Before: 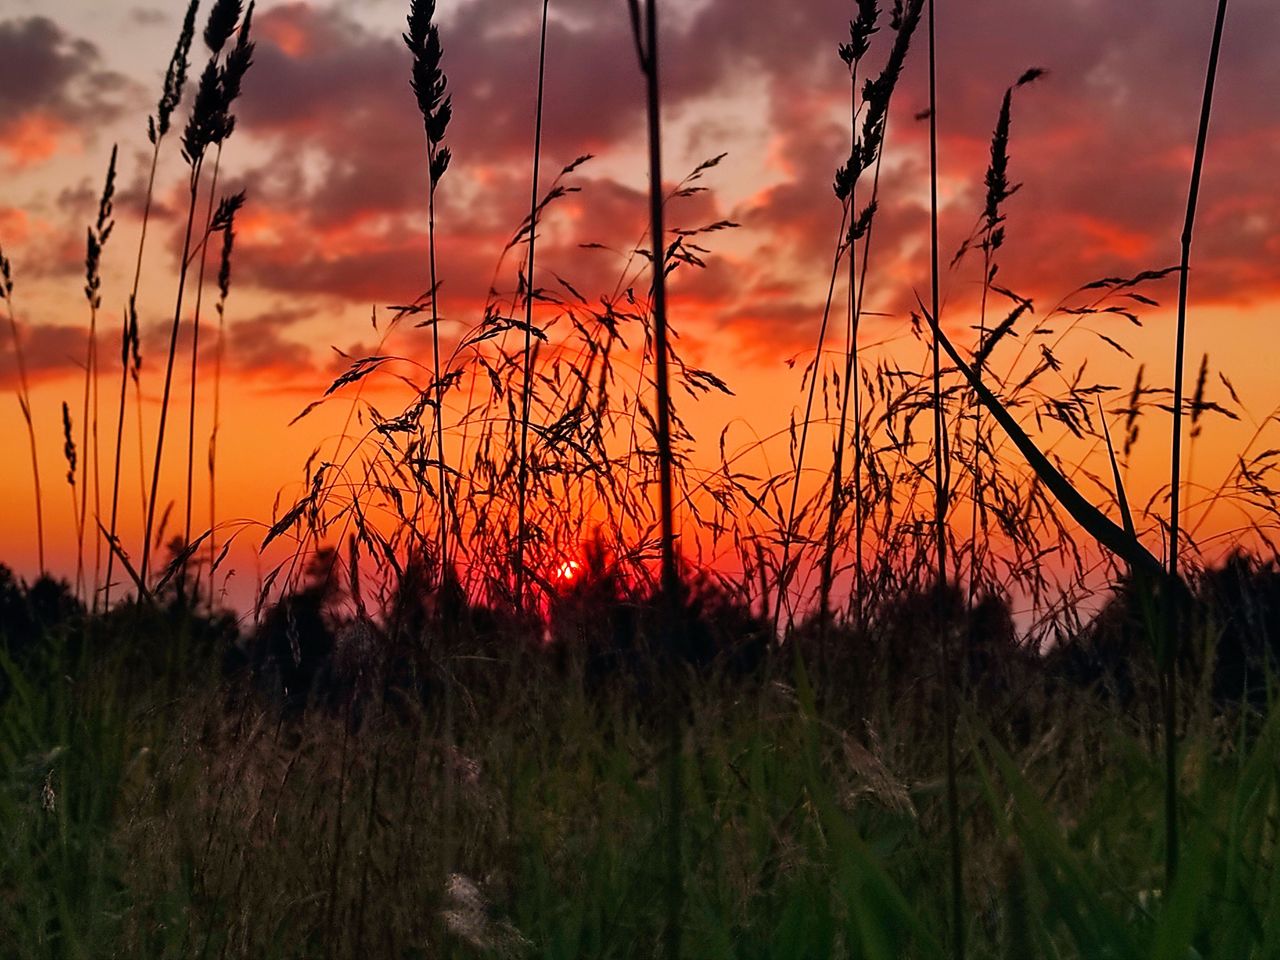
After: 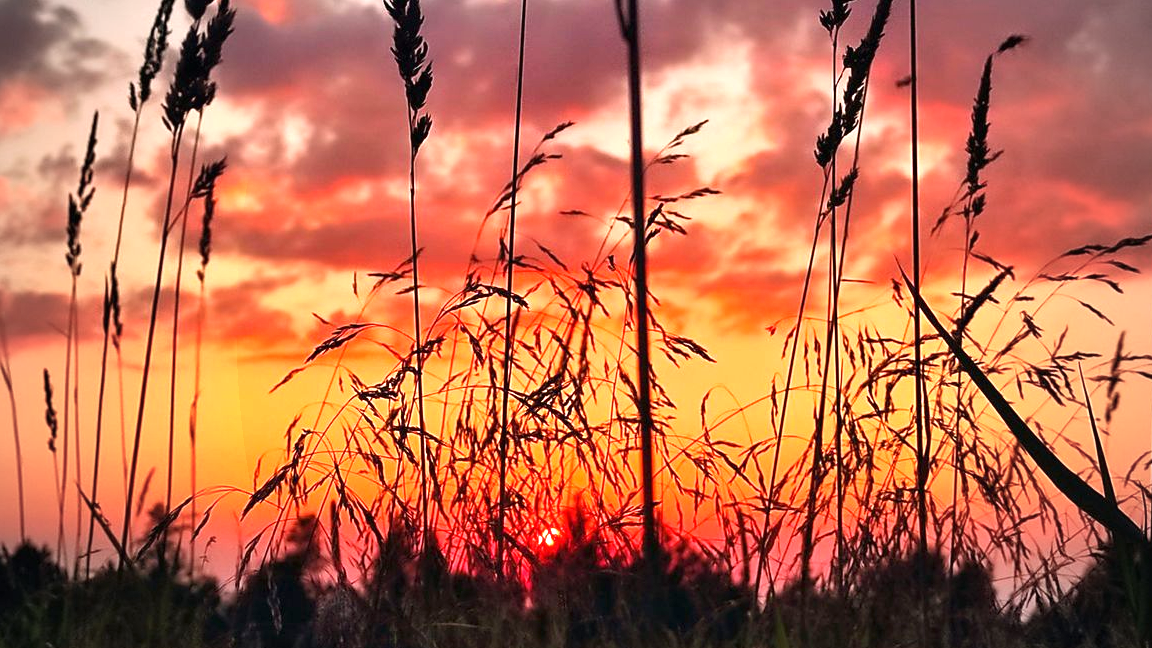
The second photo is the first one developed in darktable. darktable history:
vignetting: fall-off start 97%, fall-off radius 100%, width/height ratio 0.609, unbound false
crop: left 1.509%, top 3.452%, right 7.696%, bottom 28.452%
exposure: black level correction 0, exposure 1.2 EV, compensate exposure bias true, compensate highlight preservation false
